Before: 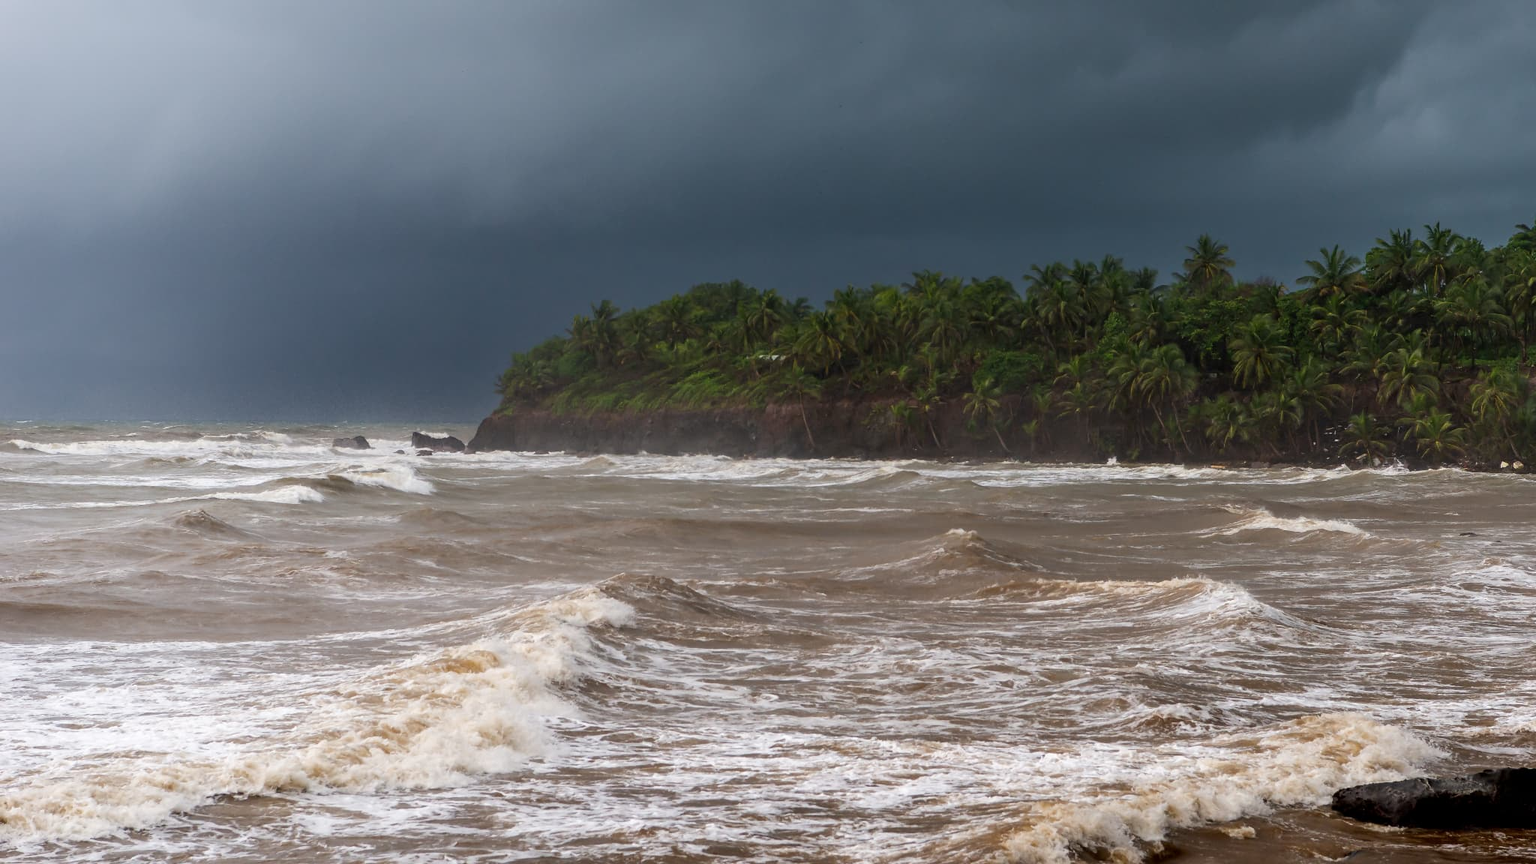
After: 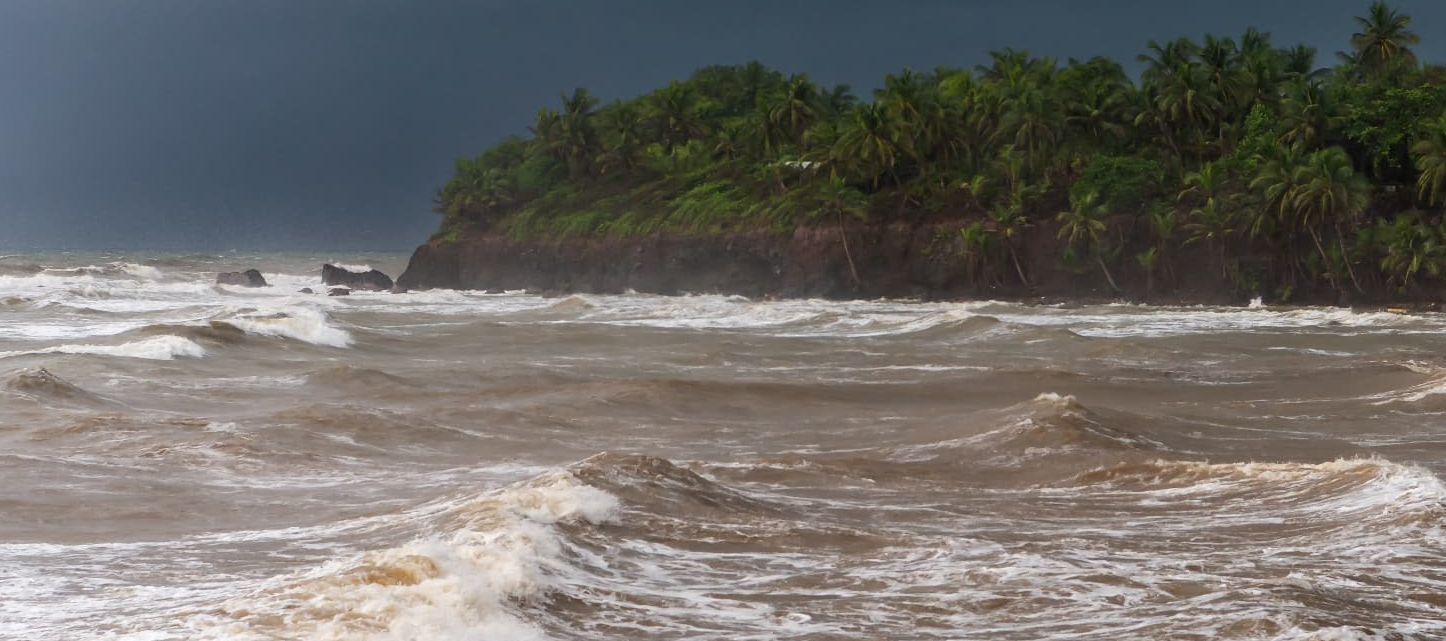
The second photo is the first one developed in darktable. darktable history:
crop: left 11.108%, top 27.134%, right 18.253%, bottom 17.171%
